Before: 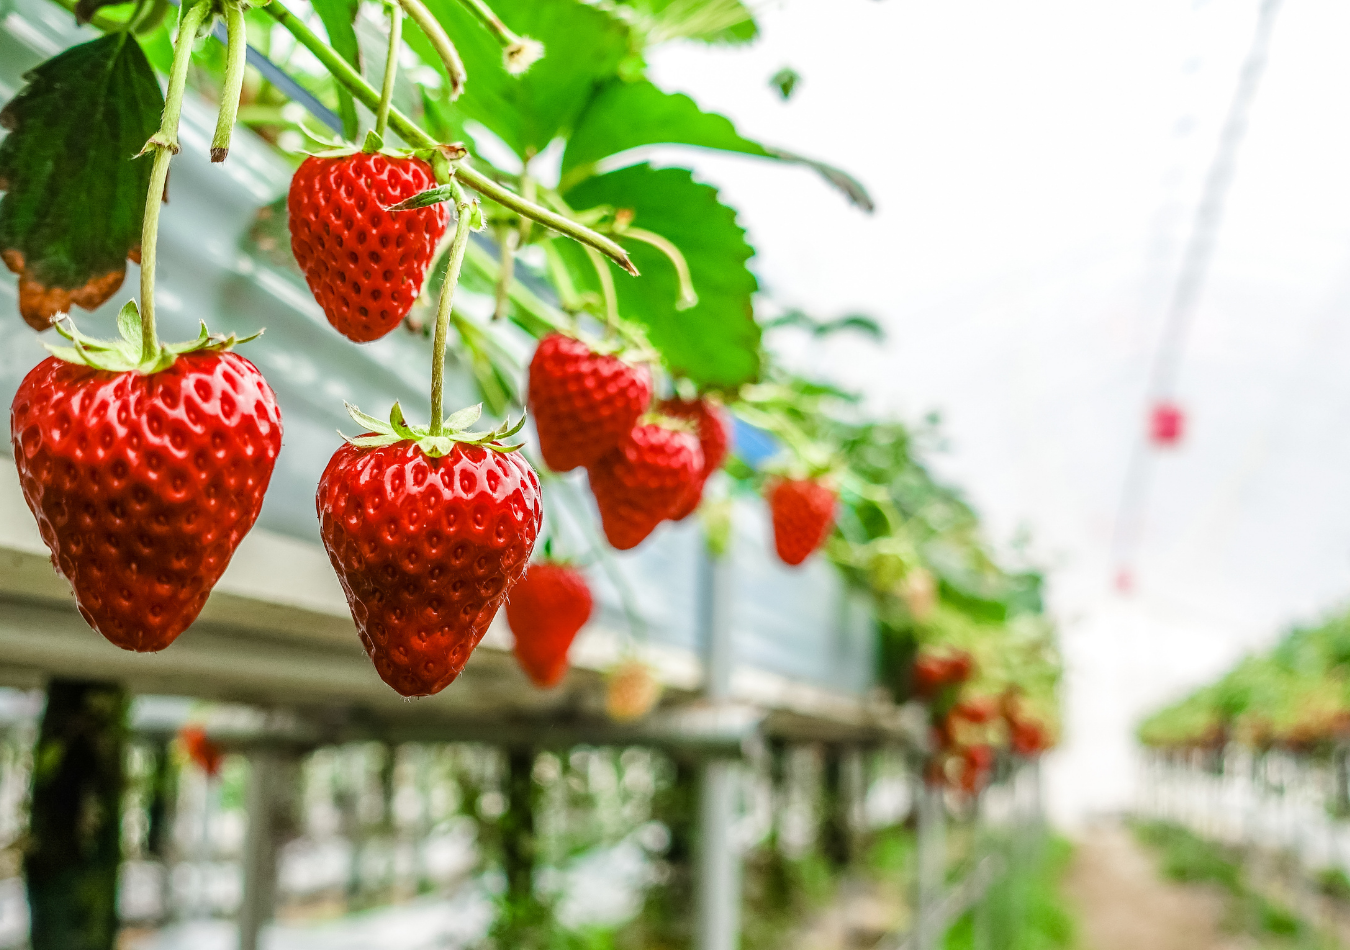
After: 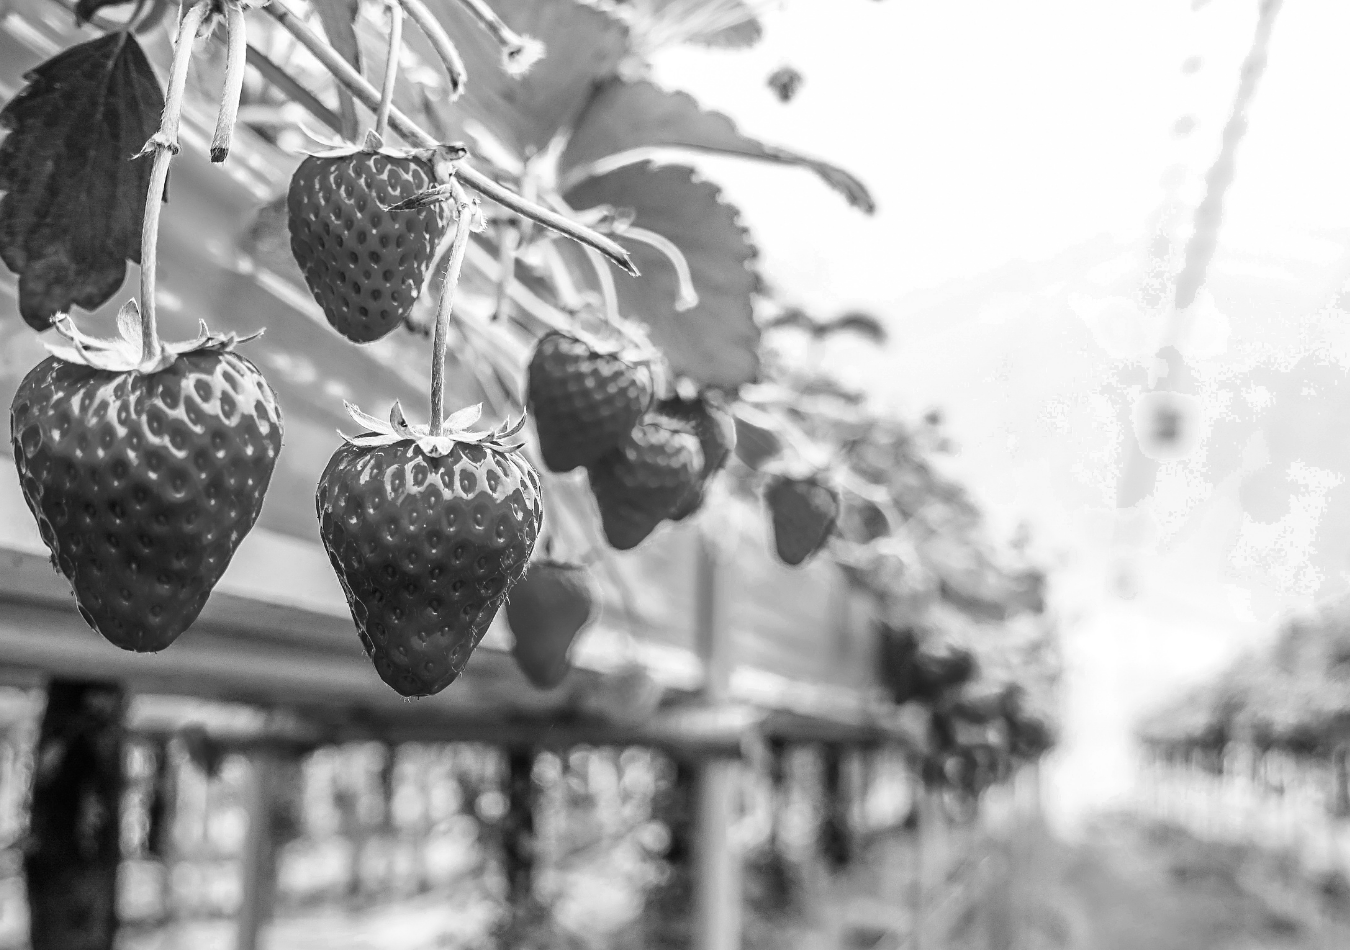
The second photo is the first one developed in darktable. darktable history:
color zones: curves: ch0 [(0.002, 0.589) (0.107, 0.484) (0.146, 0.249) (0.217, 0.352) (0.309, 0.525) (0.39, 0.404) (0.455, 0.169) (0.597, 0.055) (0.724, 0.212) (0.775, 0.691) (0.869, 0.571) (1, 0.587)]; ch1 [(0, 0) (0.143, 0) (0.286, 0) (0.429, 0) (0.571, 0) (0.714, 0) (0.857, 0)]
velvia: on, module defaults
base curve: preserve colors none
sharpen: amount 0.214
contrast brightness saturation: saturation -0.173
